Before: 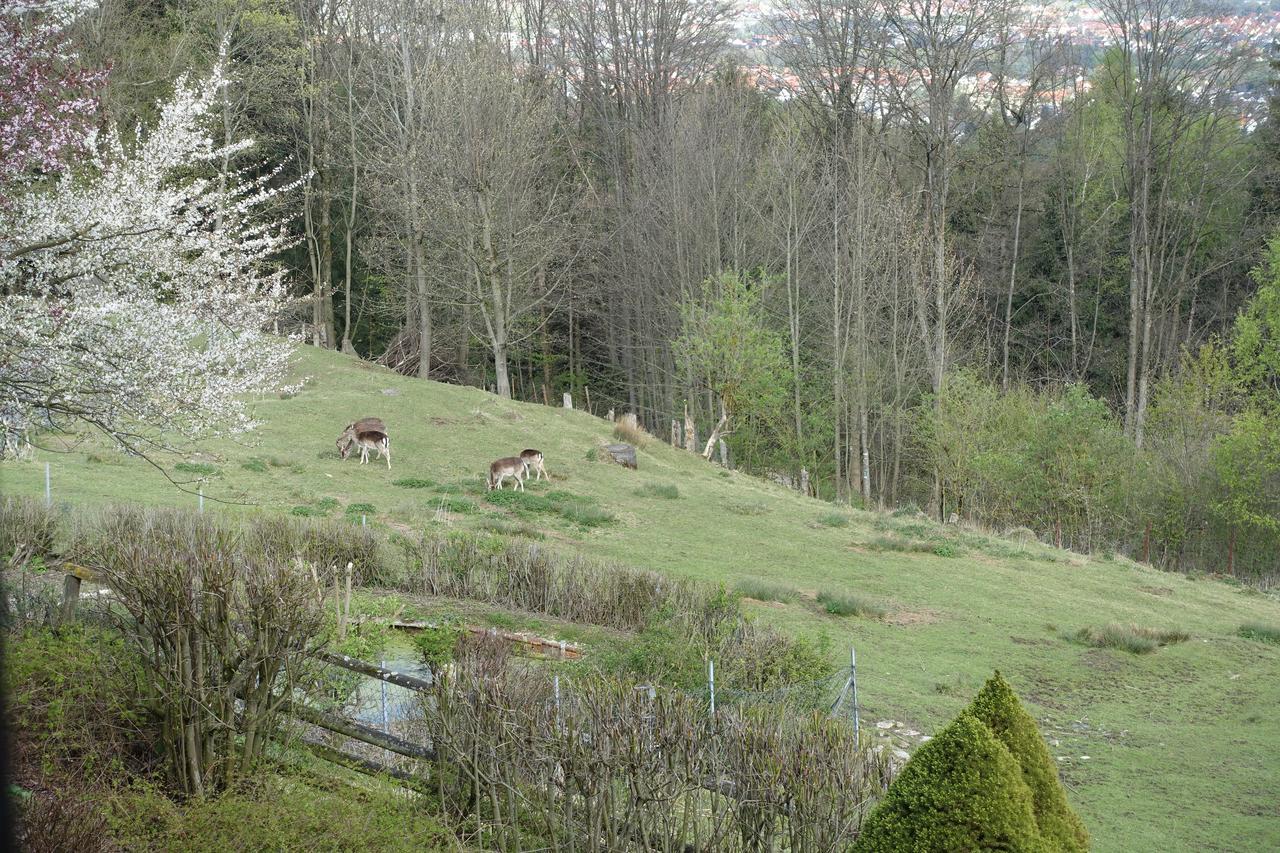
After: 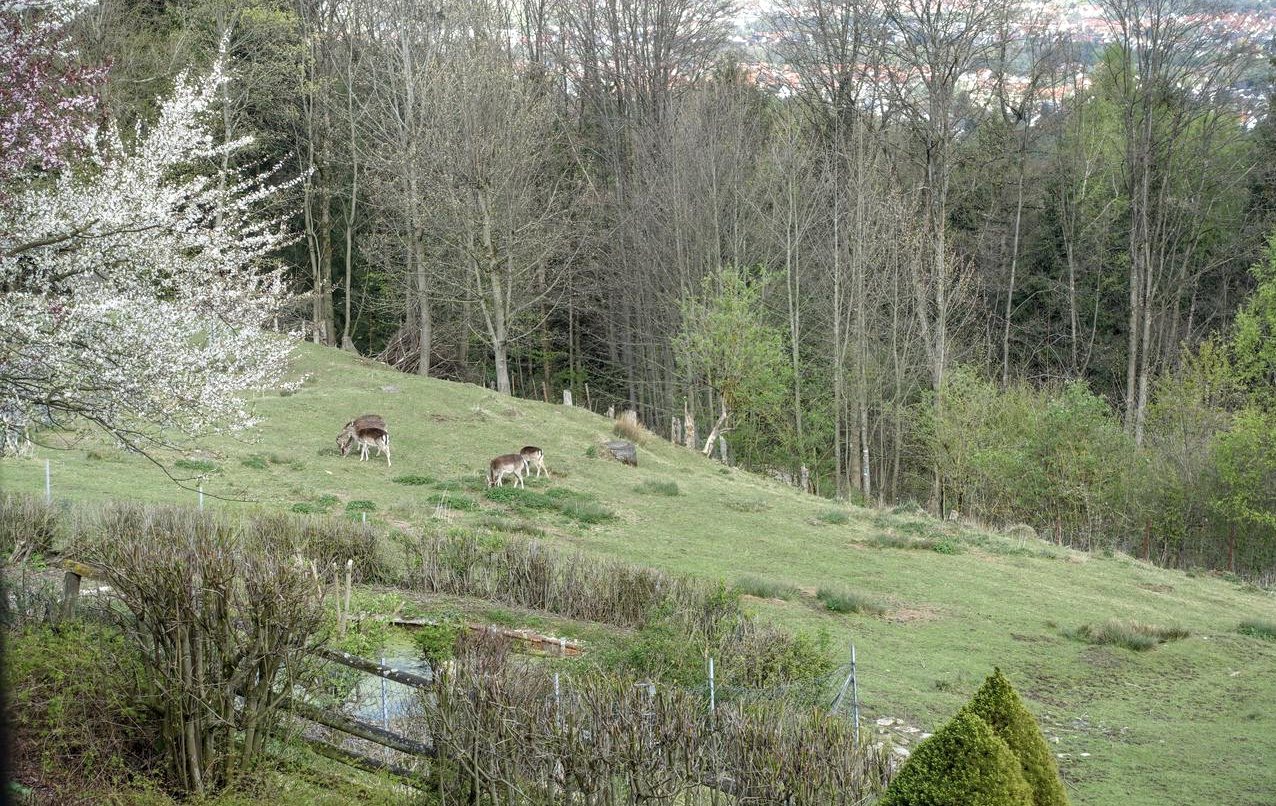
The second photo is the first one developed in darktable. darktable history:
crop: top 0.448%, right 0.264%, bottom 5.045%
local contrast: on, module defaults
